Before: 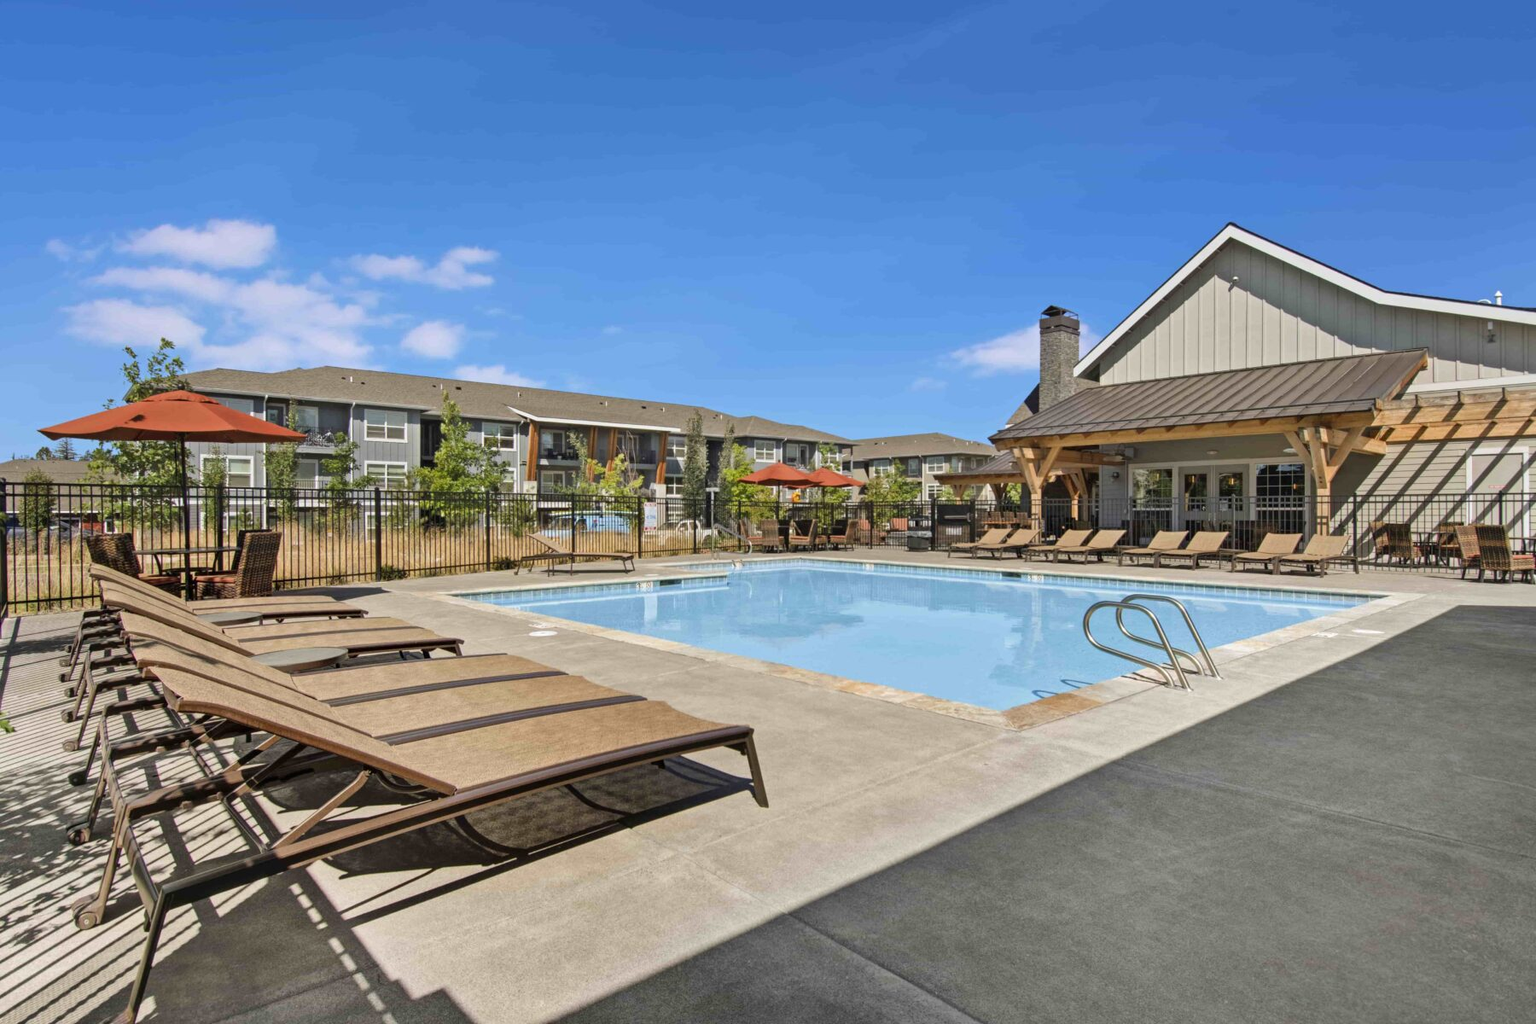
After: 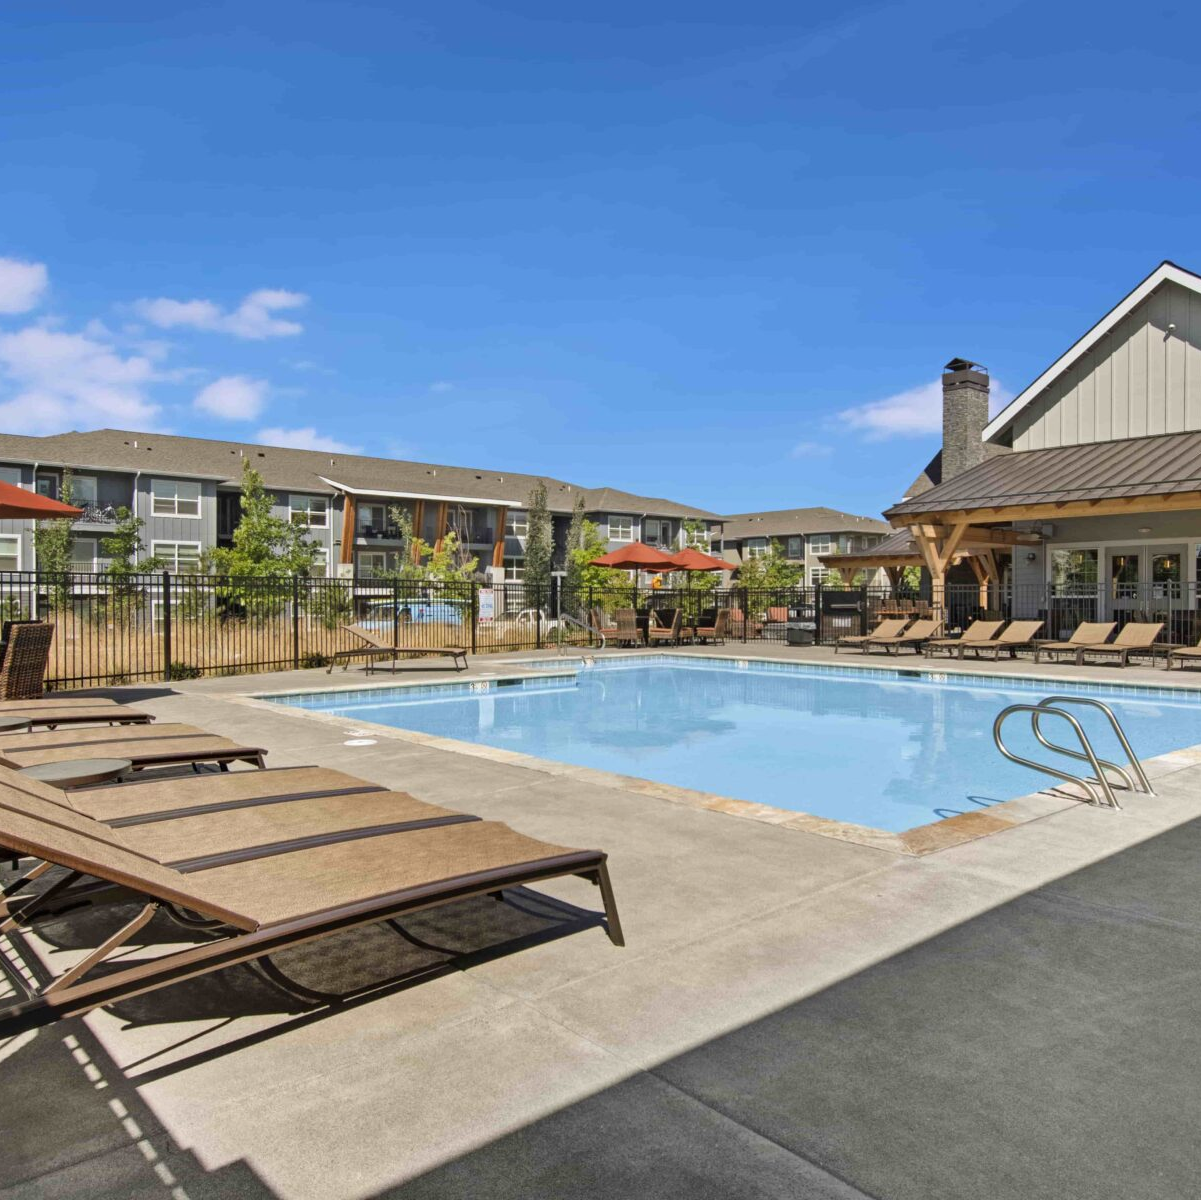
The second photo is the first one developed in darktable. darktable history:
crop and rotate: left 15.38%, right 17.877%
tone equalizer: mask exposure compensation -0.49 EV
